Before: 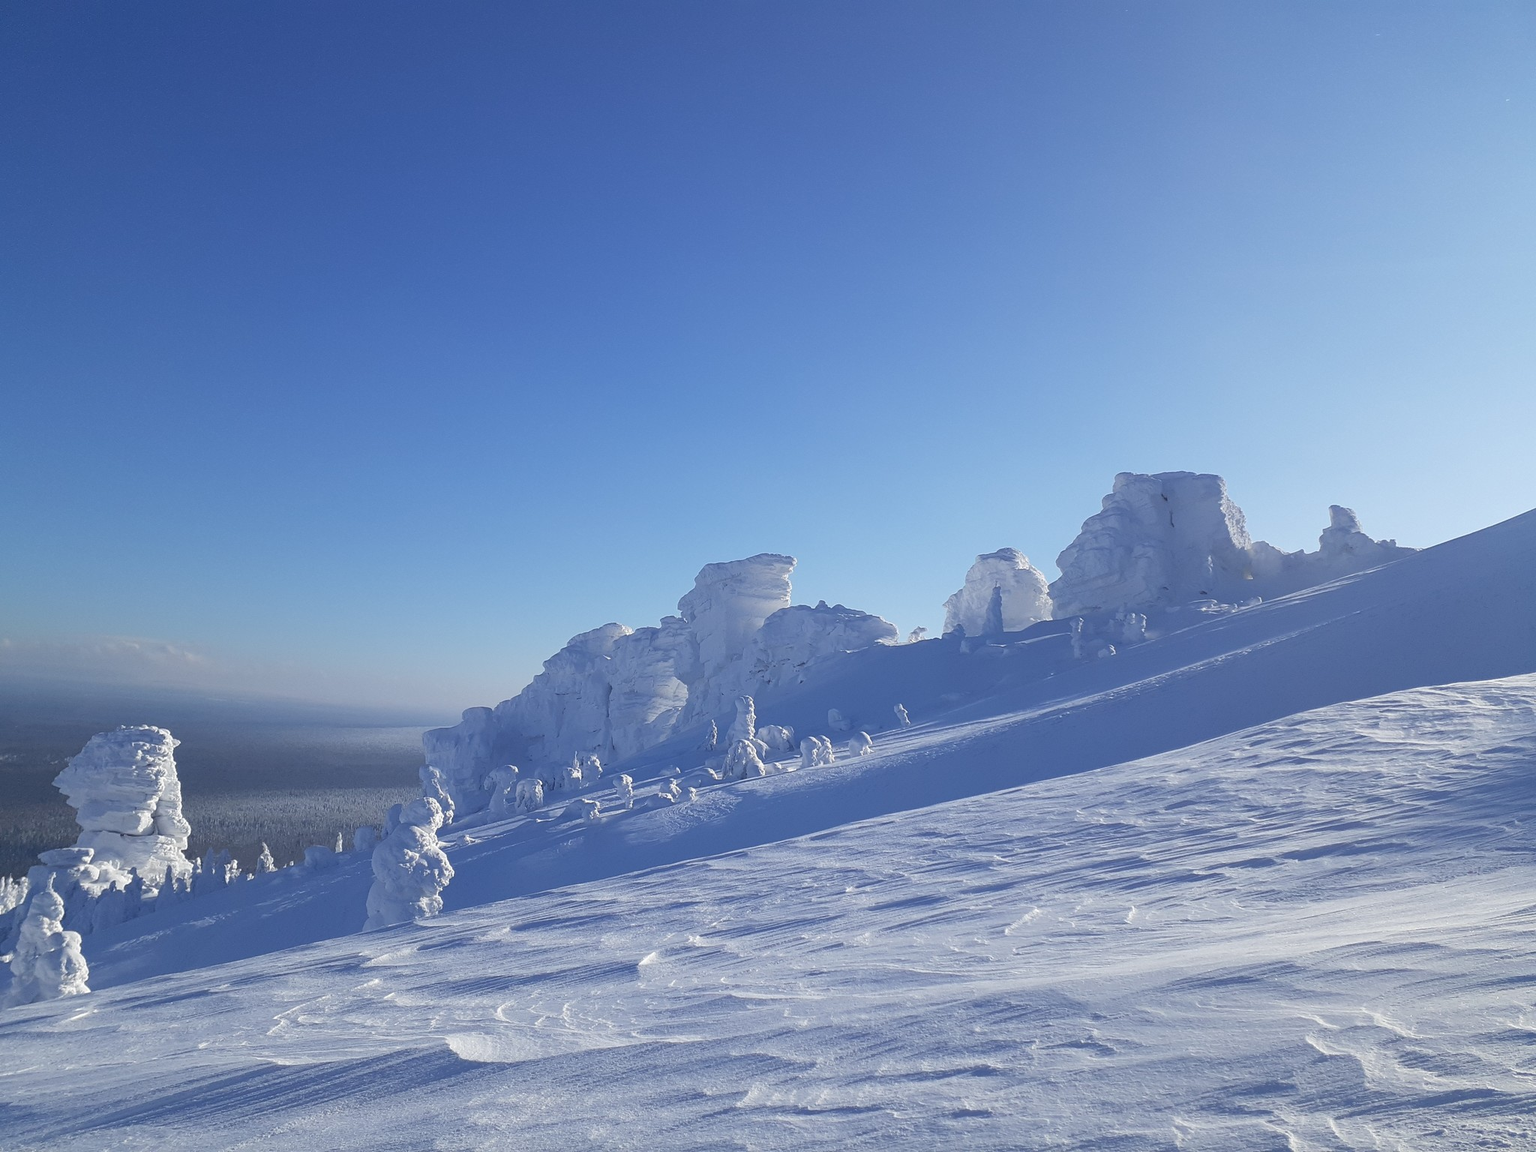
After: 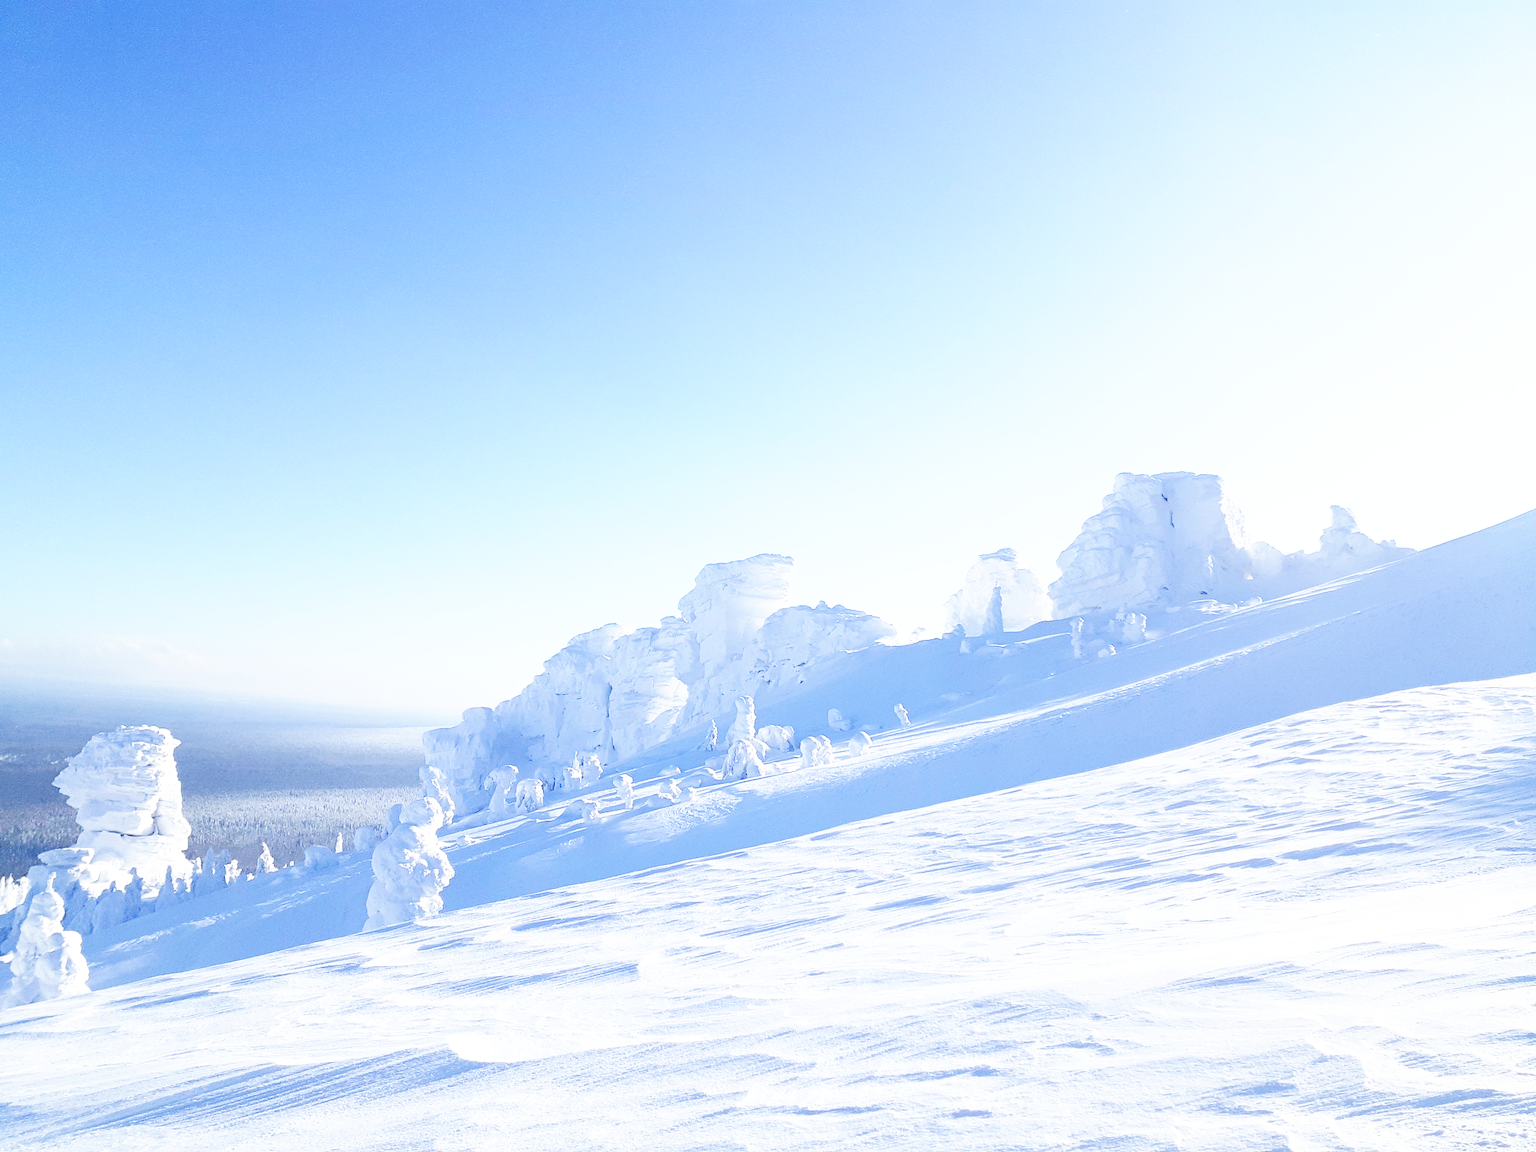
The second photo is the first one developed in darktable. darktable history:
exposure: black level correction 0, exposure 0.7 EV, compensate exposure bias true, compensate highlight preservation false
base curve: curves: ch0 [(0, 0) (0.007, 0.004) (0.027, 0.03) (0.046, 0.07) (0.207, 0.54) (0.442, 0.872) (0.673, 0.972) (1, 1)], preserve colors none
